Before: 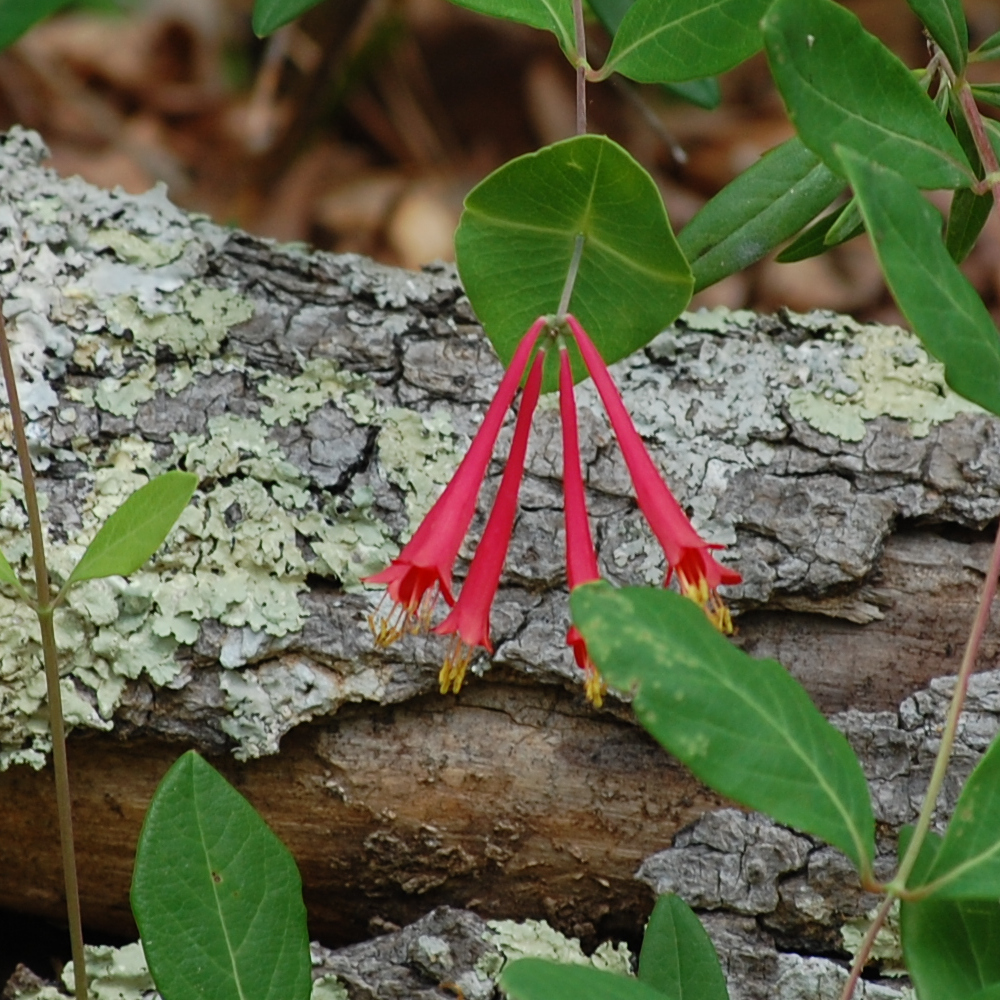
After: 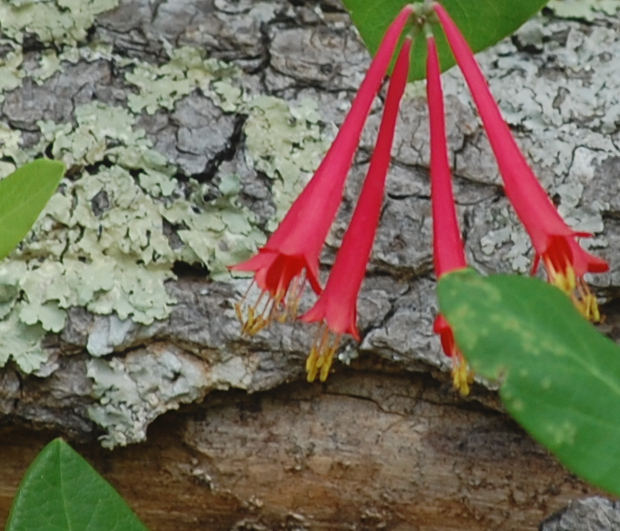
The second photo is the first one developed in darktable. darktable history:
crop: left 13.312%, top 31.28%, right 24.627%, bottom 15.582%
contrast equalizer: octaves 7, y [[0.6 ×6], [0.55 ×6], [0 ×6], [0 ×6], [0 ×6]], mix -0.3
